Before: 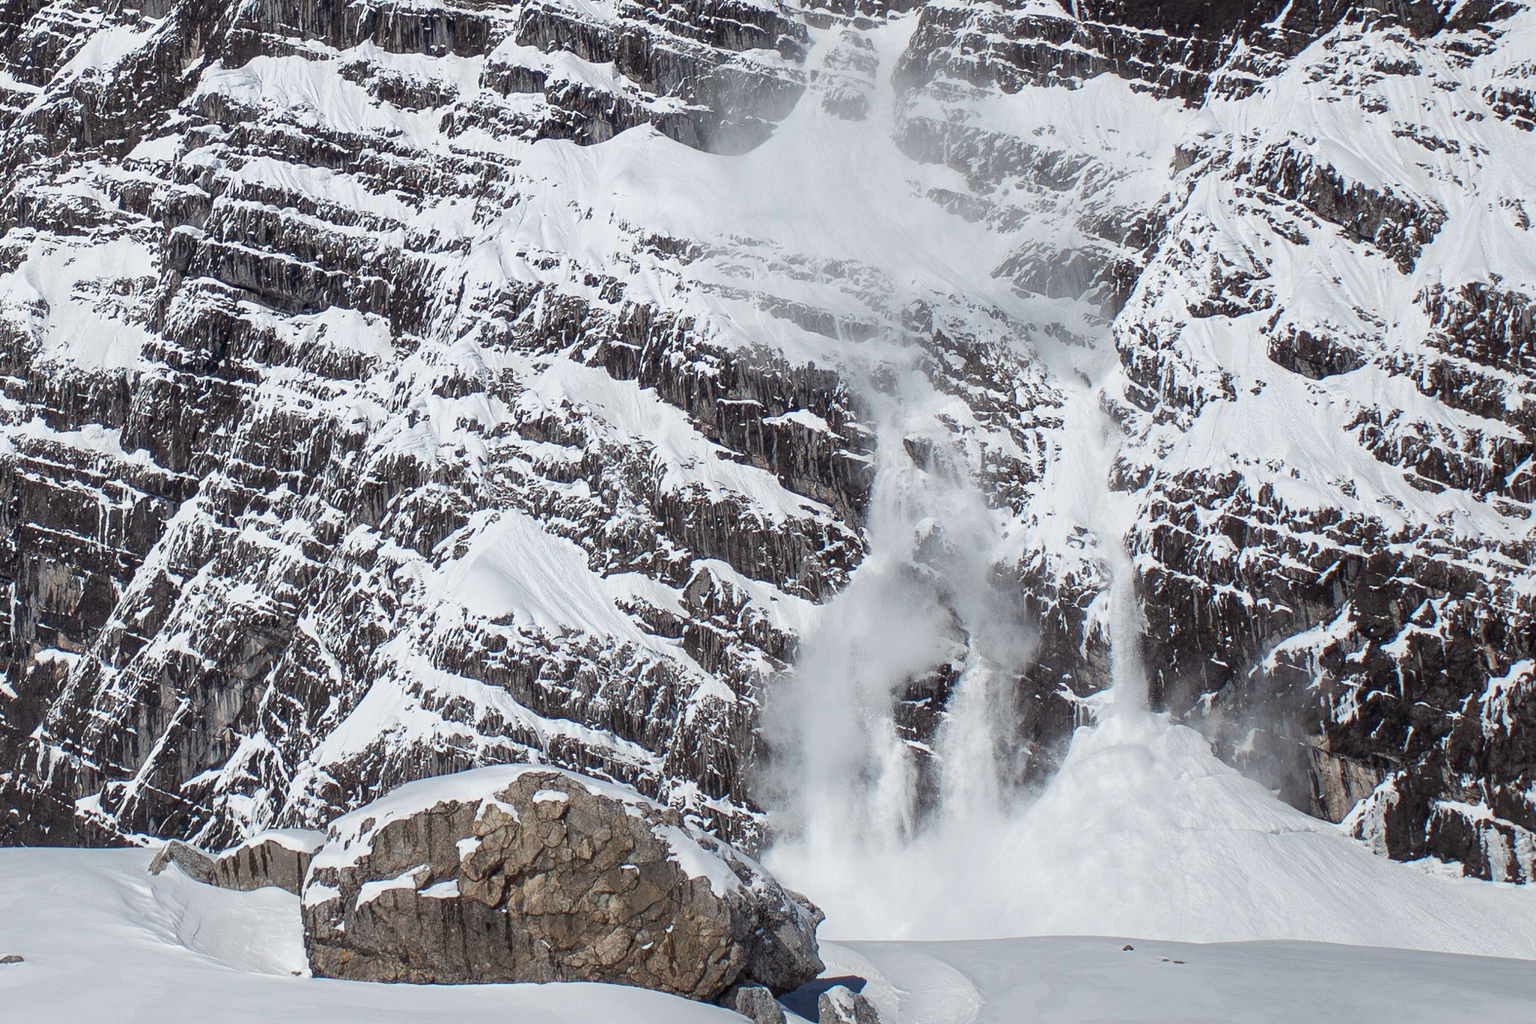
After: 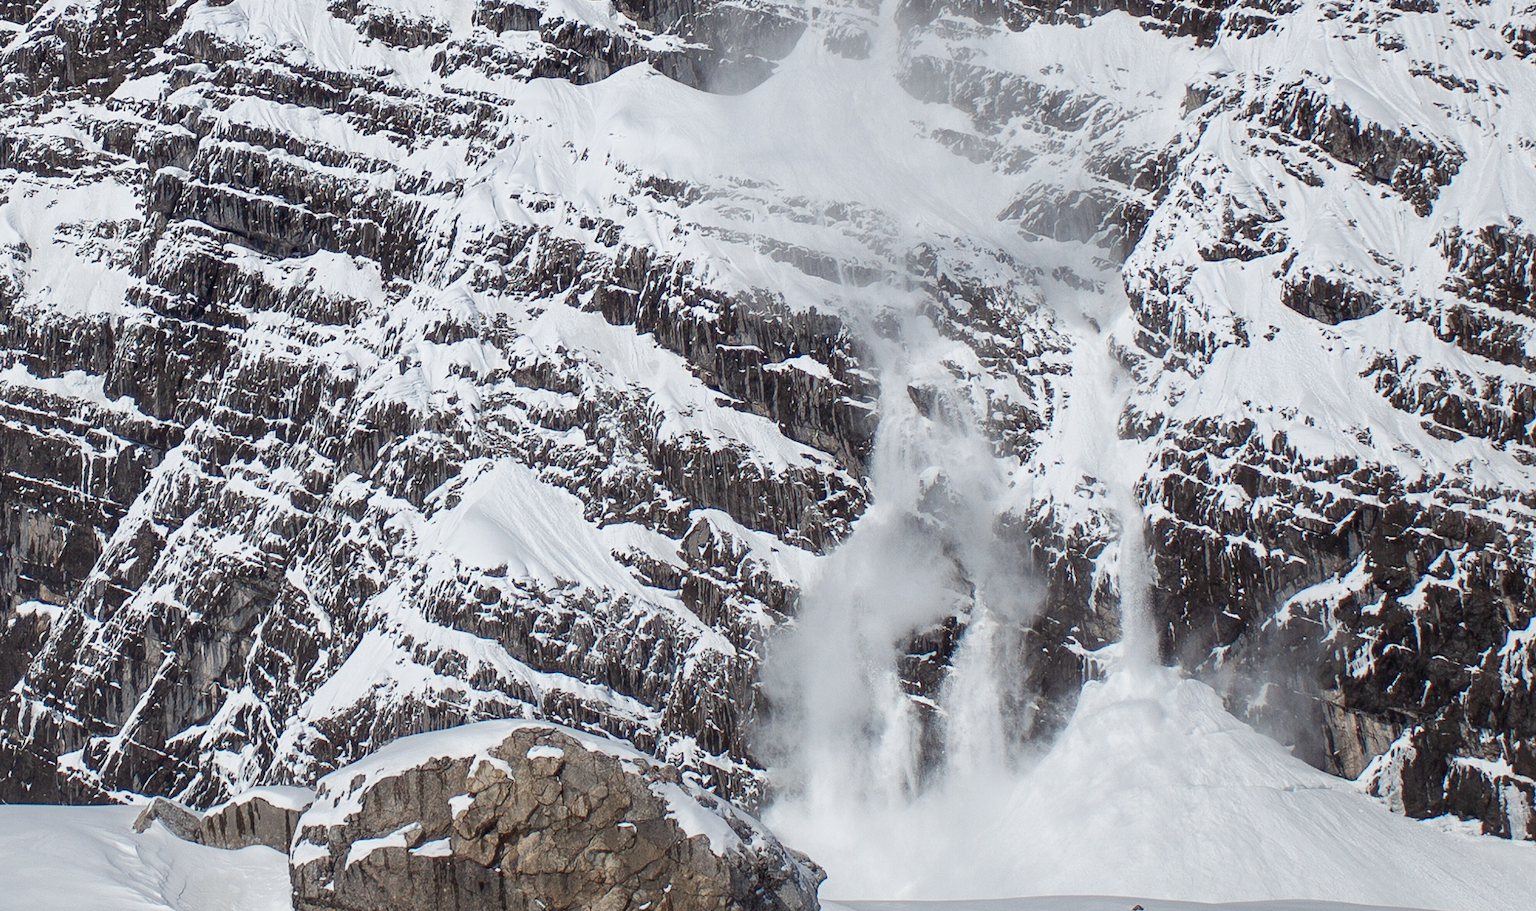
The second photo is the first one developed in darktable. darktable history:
crop: left 1.265%, top 6.177%, right 1.271%, bottom 6.961%
